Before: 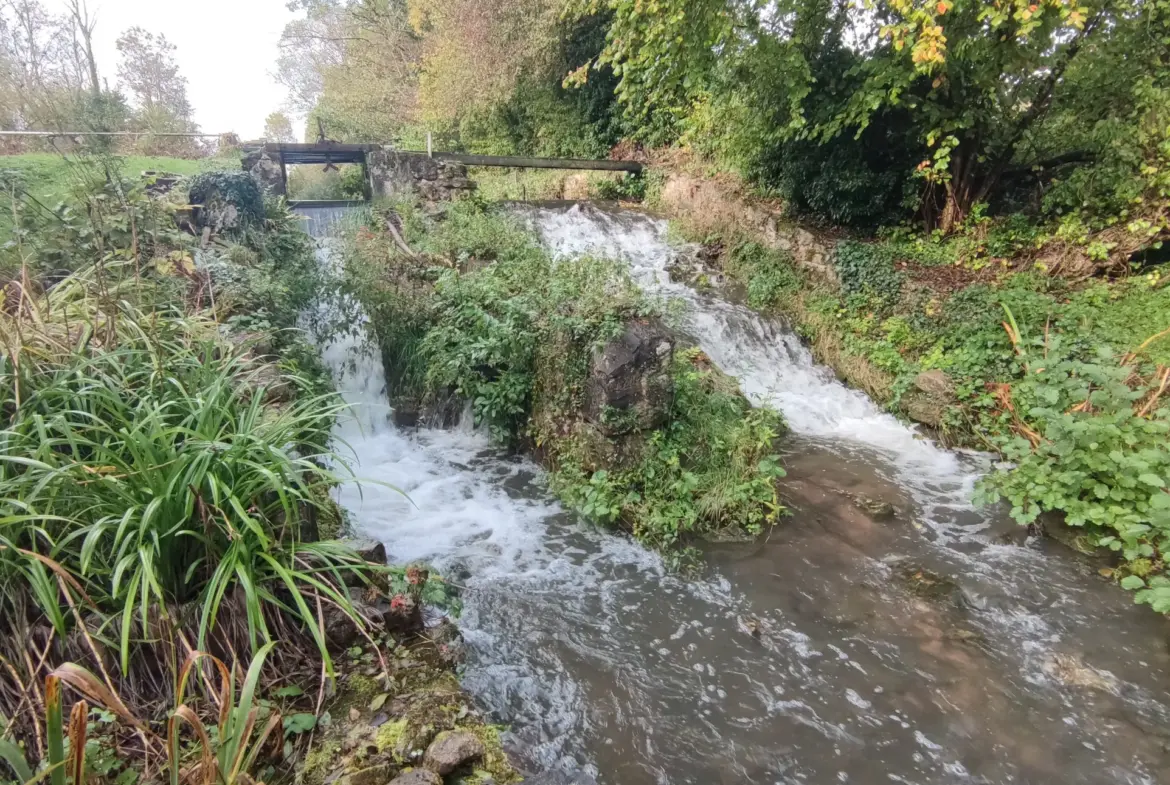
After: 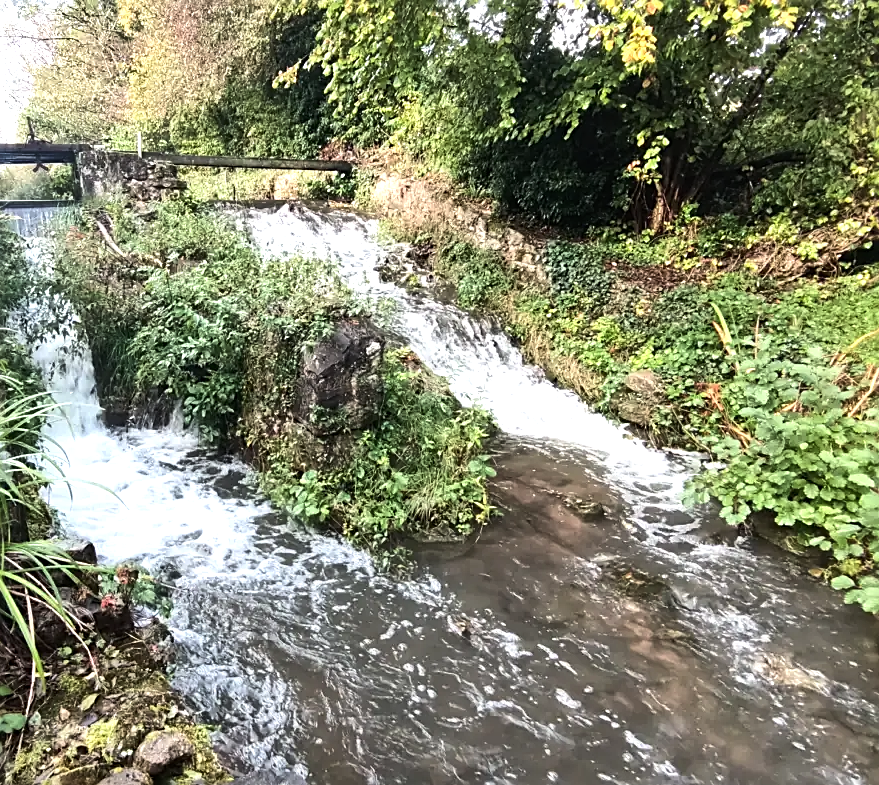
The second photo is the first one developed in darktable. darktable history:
tone equalizer: -8 EV -1.09 EV, -7 EV -1.05 EV, -6 EV -0.842 EV, -5 EV -0.588 EV, -3 EV 0.565 EV, -2 EV 0.867 EV, -1 EV 0.997 EV, +0 EV 1.05 EV, edges refinement/feathering 500, mask exposure compensation -1.57 EV, preserve details no
crop and rotate: left 24.822%
shadows and highlights: shadows color adjustment 97.99%, highlights color adjustment 57.82%, soften with gaussian
sharpen: on, module defaults
